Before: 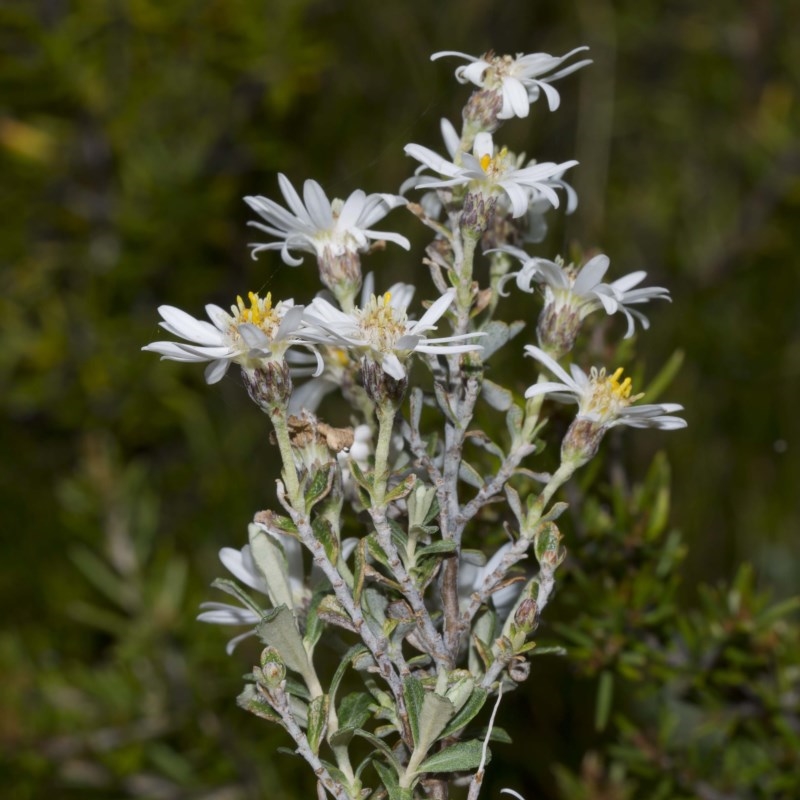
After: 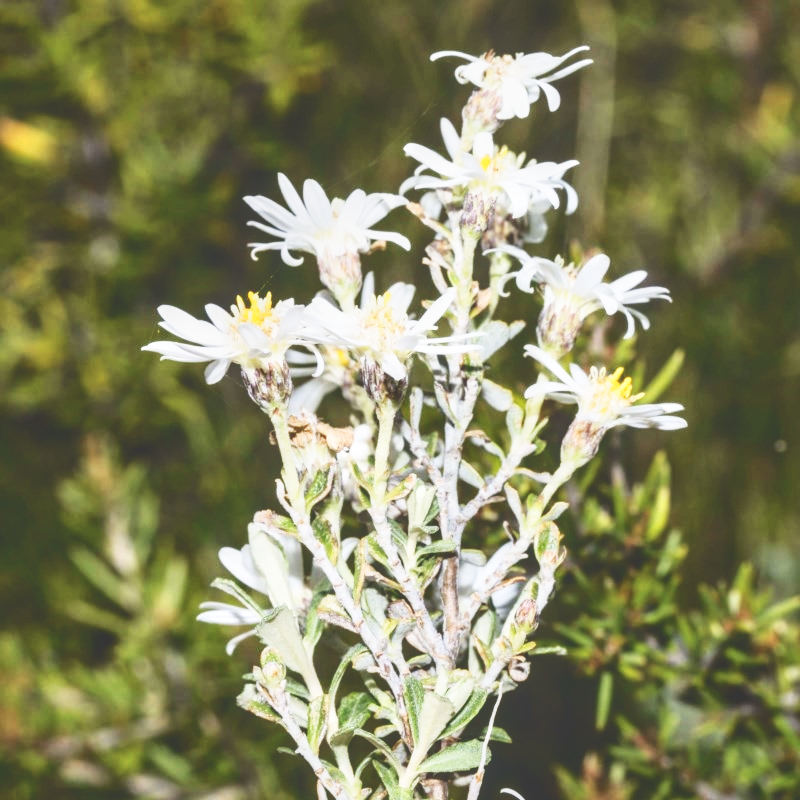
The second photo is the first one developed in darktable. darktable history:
local contrast: detail 130%
base curve: curves: ch0 [(0, 0.003) (0.001, 0.002) (0.006, 0.004) (0.02, 0.022) (0.048, 0.086) (0.094, 0.234) (0.162, 0.431) (0.258, 0.629) (0.385, 0.8) (0.548, 0.918) (0.751, 0.988) (1, 1)], preserve colors none
tone curve: curves: ch0 [(0, 0) (0.003, 0.203) (0.011, 0.203) (0.025, 0.21) (0.044, 0.22) (0.069, 0.231) (0.1, 0.243) (0.136, 0.255) (0.177, 0.277) (0.224, 0.305) (0.277, 0.346) (0.335, 0.412) (0.399, 0.492) (0.468, 0.571) (0.543, 0.658) (0.623, 0.75) (0.709, 0.837) (0.801, 0.905) (0.898, 0.955) (1, 1)], color space Lab, independent channels, preserve colors none
contrast brightness saturation: contrast -0.165, brightness 0.048, saturation -0.127
